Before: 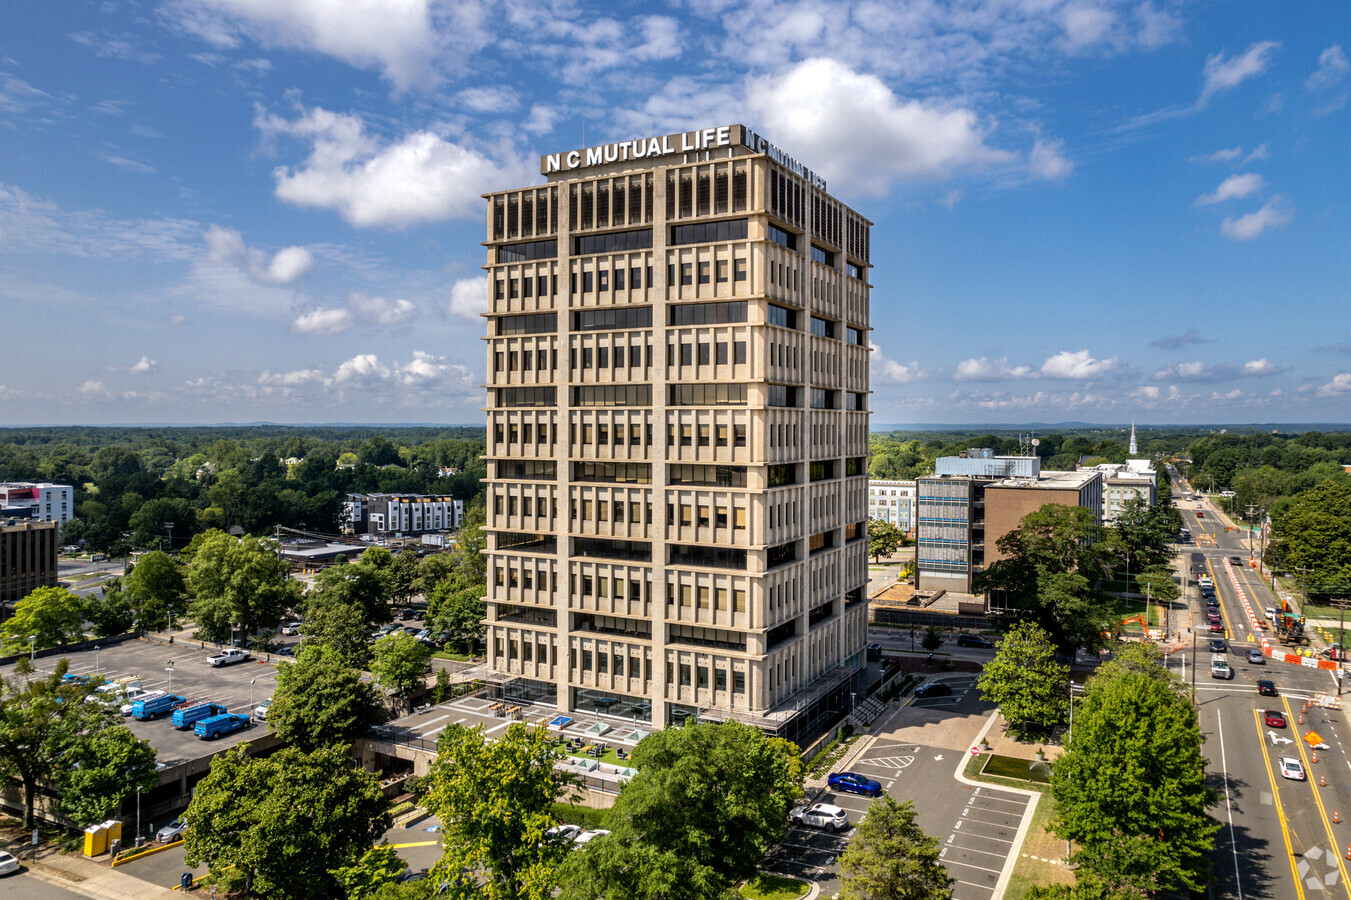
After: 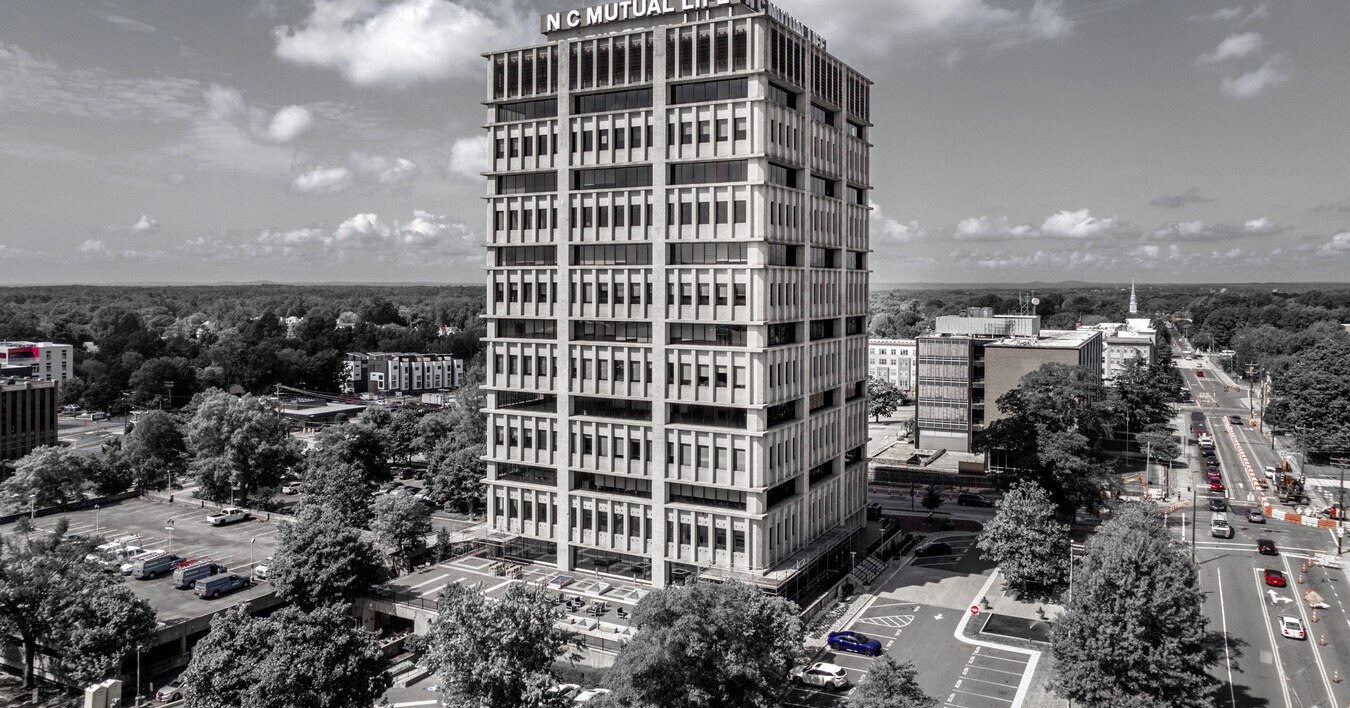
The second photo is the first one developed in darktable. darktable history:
crop and rotate: top 15.774%, bottom 5.506%
color zones: curves: ch0 [(0, 0.278) (0.143, 0.5) (0.286, 0.5) (0.429, 0.5) (0.571, 0.5) (0.714, 0.5) (0.857, 0.5) (1, 0.5)]; ch1 [(0, 1) (0.143, 0.165) (0.286, 0) (0.429, 0) (0.571, 0) (0.714, 0) (0.857, 0.5) (1, 0.5)]; ch2 [(0, 0.508) (0.143, 0.5) (0.286, 0.5) (0.429, 0.5) (0.571, 0.5) (0.714, 0.5) (0.857, 0.5) (1, 0.5)]
